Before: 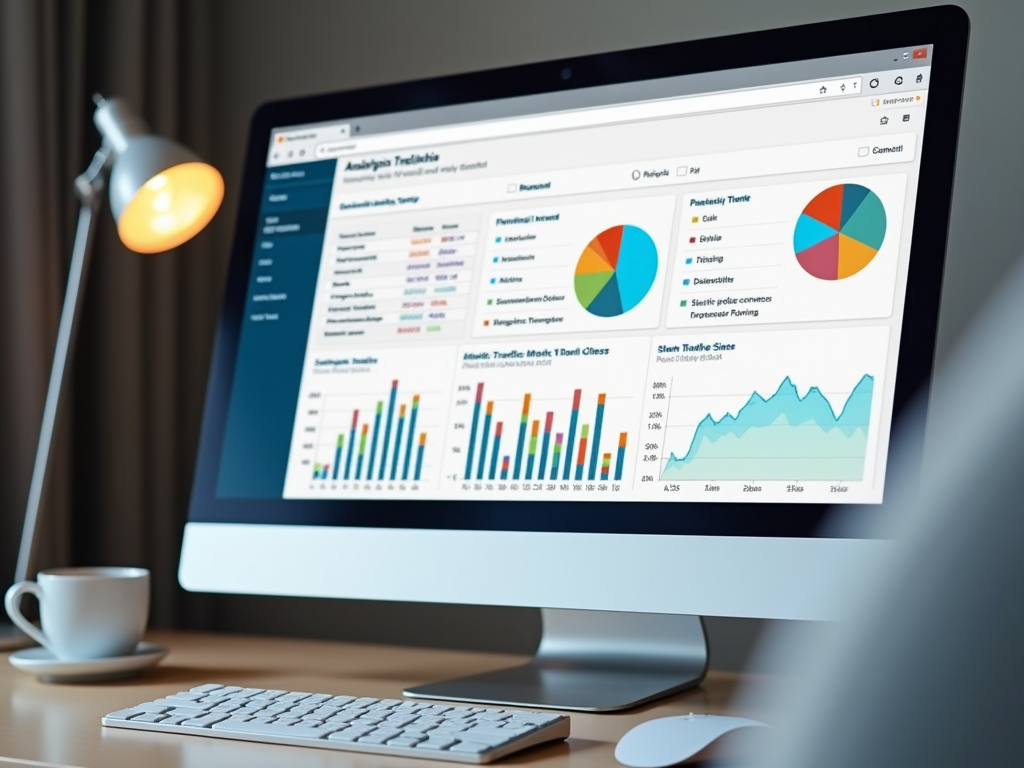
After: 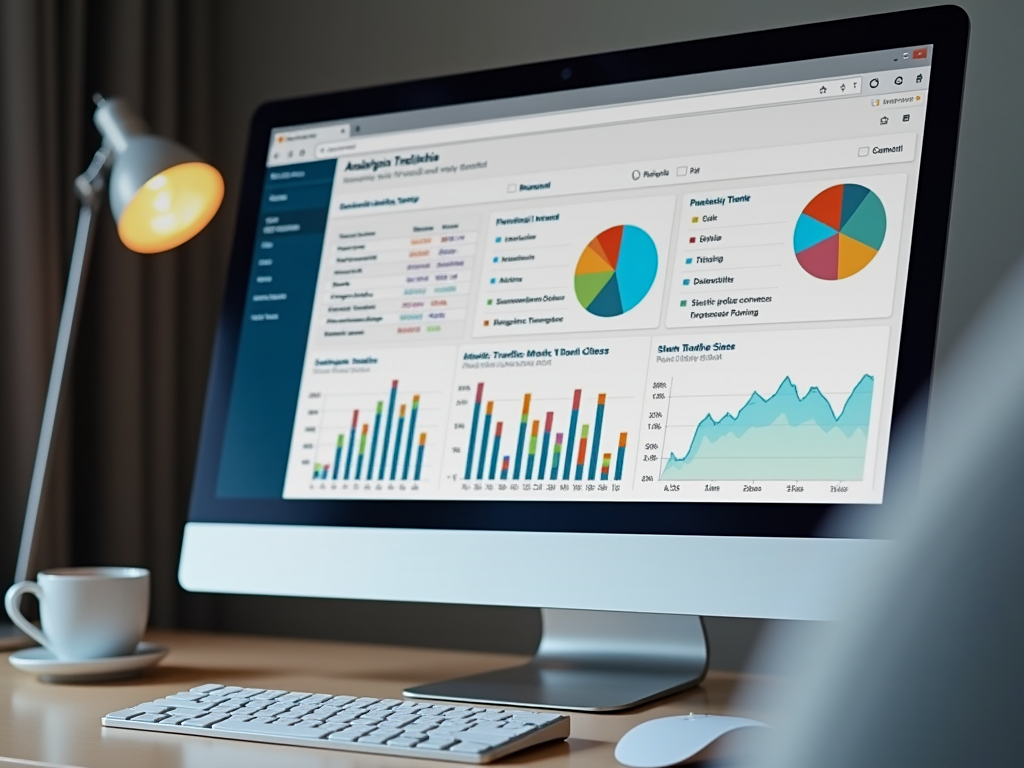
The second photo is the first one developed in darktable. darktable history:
graduated density: on, module defaults
sharpen: amount 0.2
